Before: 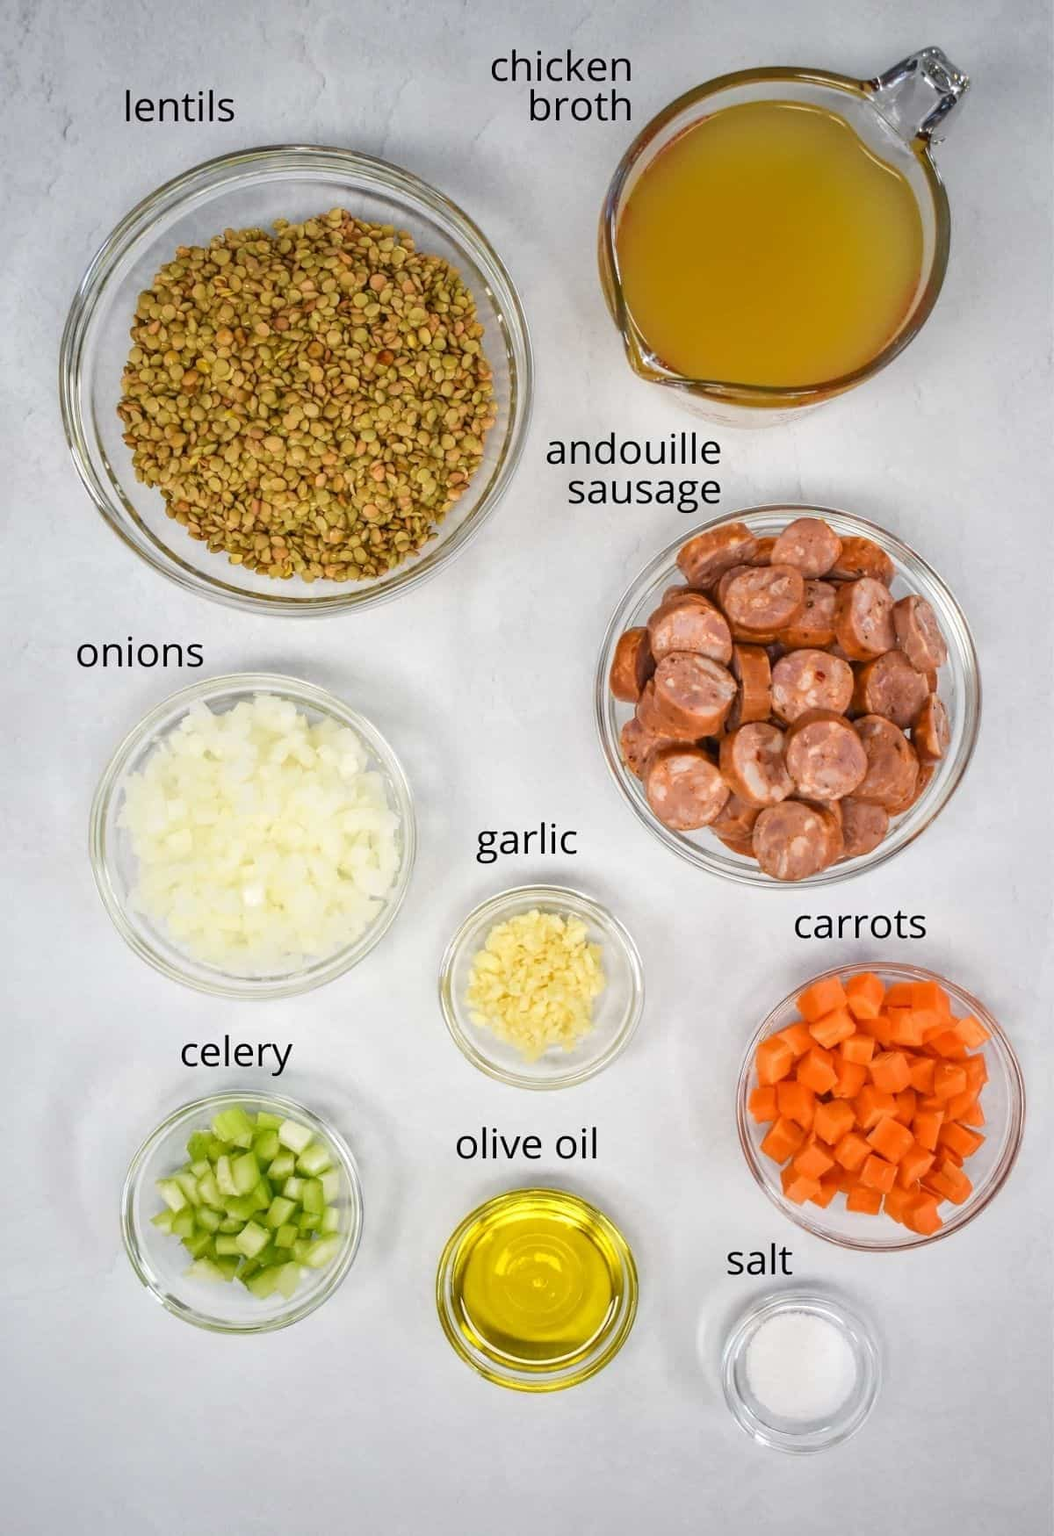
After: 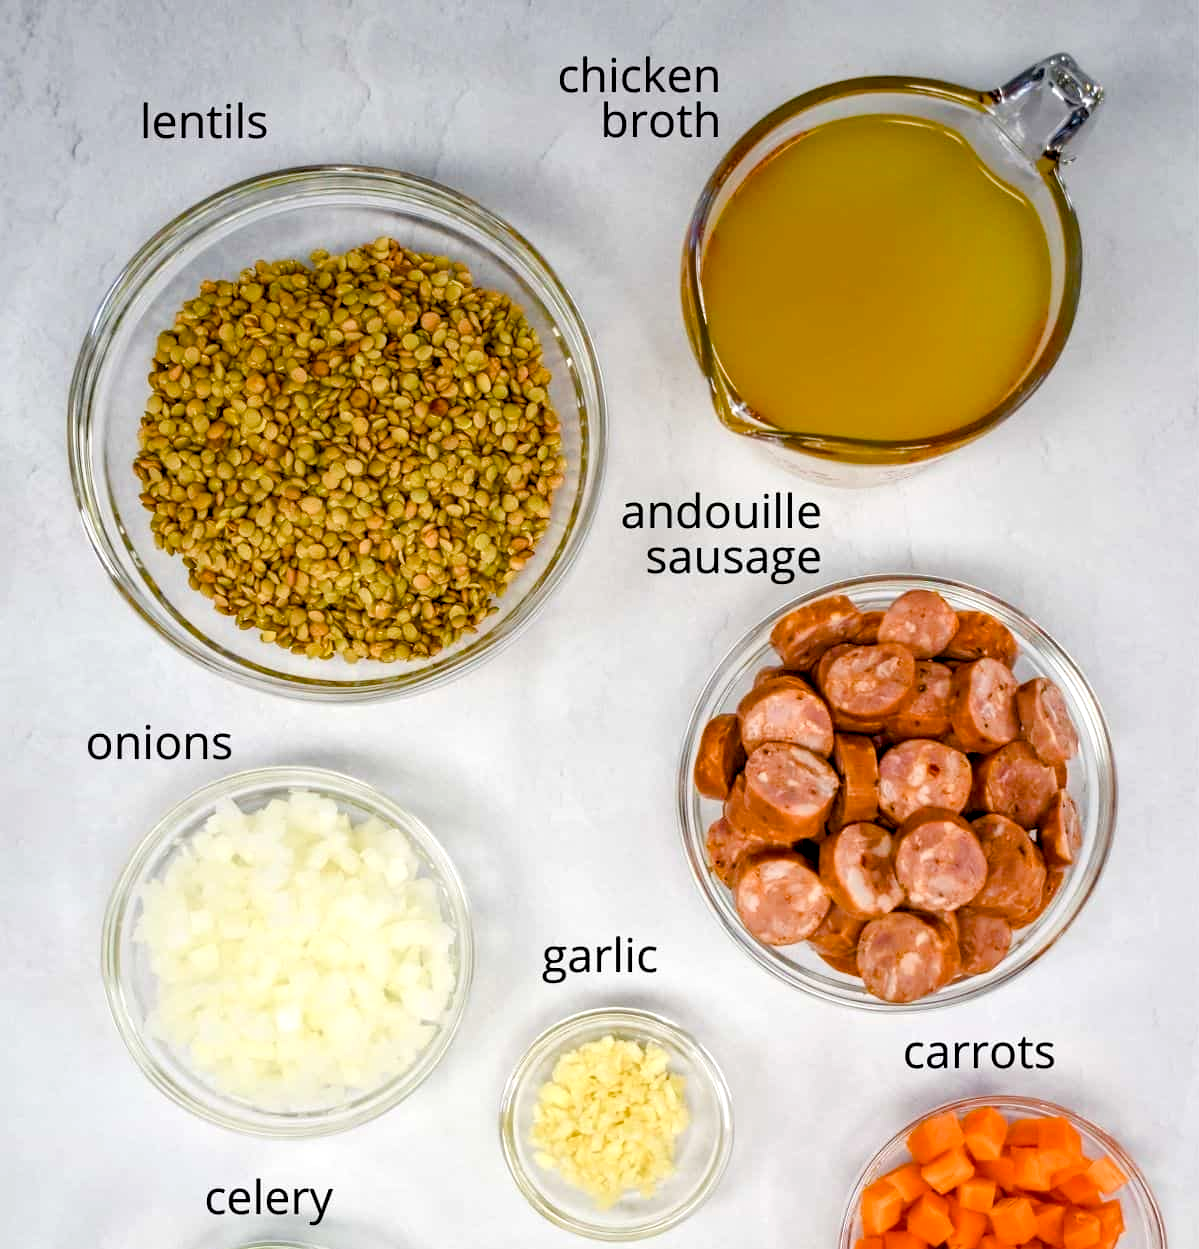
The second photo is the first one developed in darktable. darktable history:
color balance rgb: shadows lift › luminance -9.41%, highlights gain › luminance 17.6%, global offset › luminance -1.45%, perceptual saturation grading › highlights -17.77%, perceptual saturation grading › mid-tones 33.1%, perceptual saturation grading › shadows 50.52%, global vibrance 24.22%
crop: bottom 28.576%
